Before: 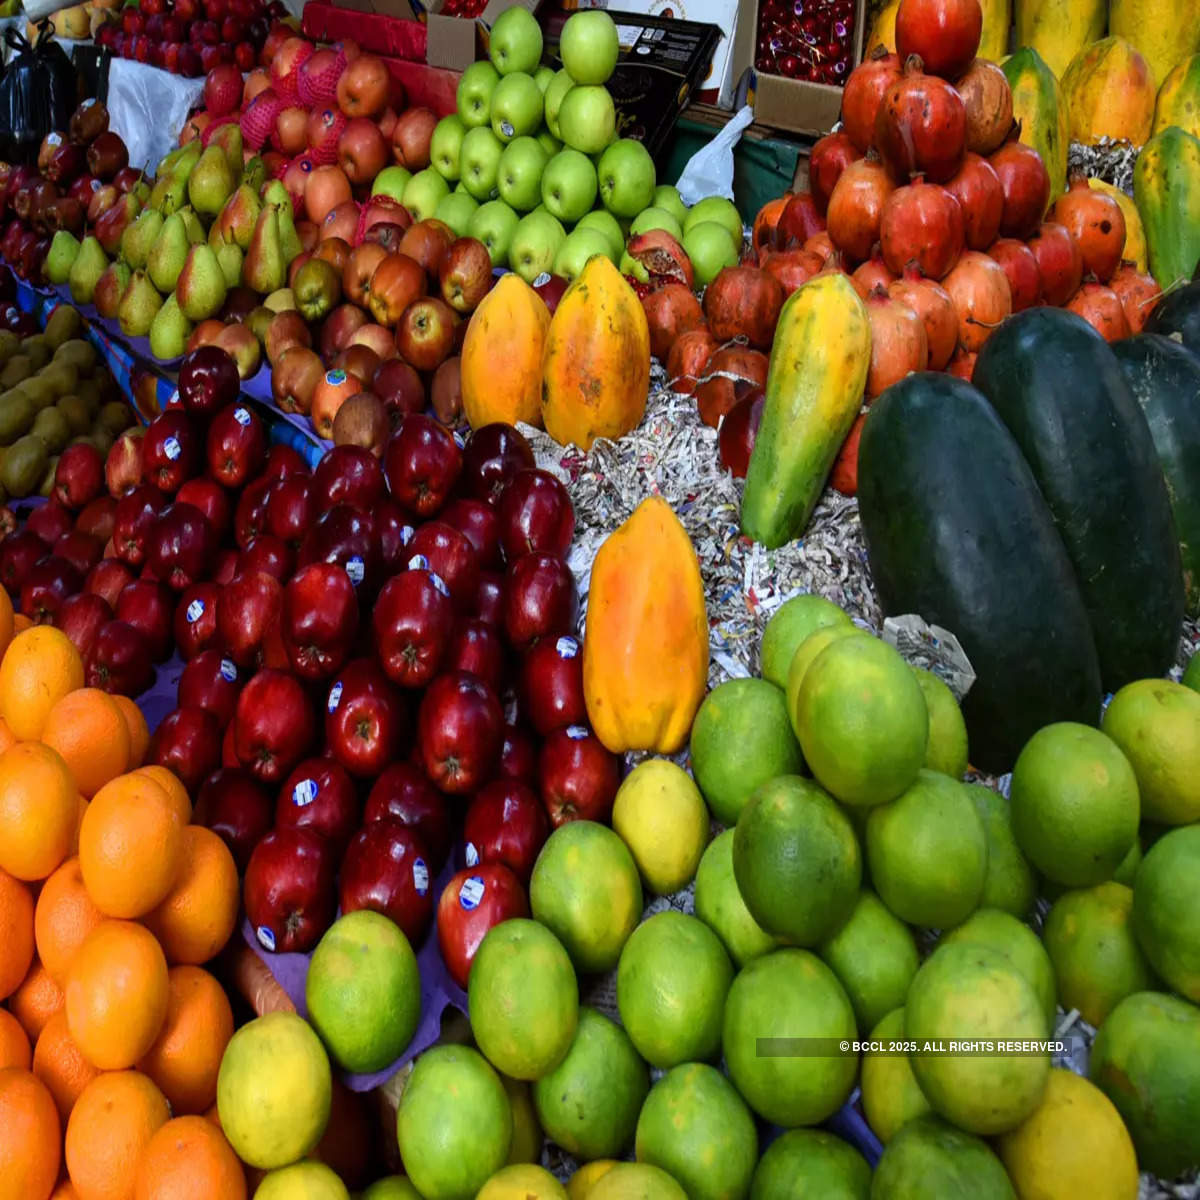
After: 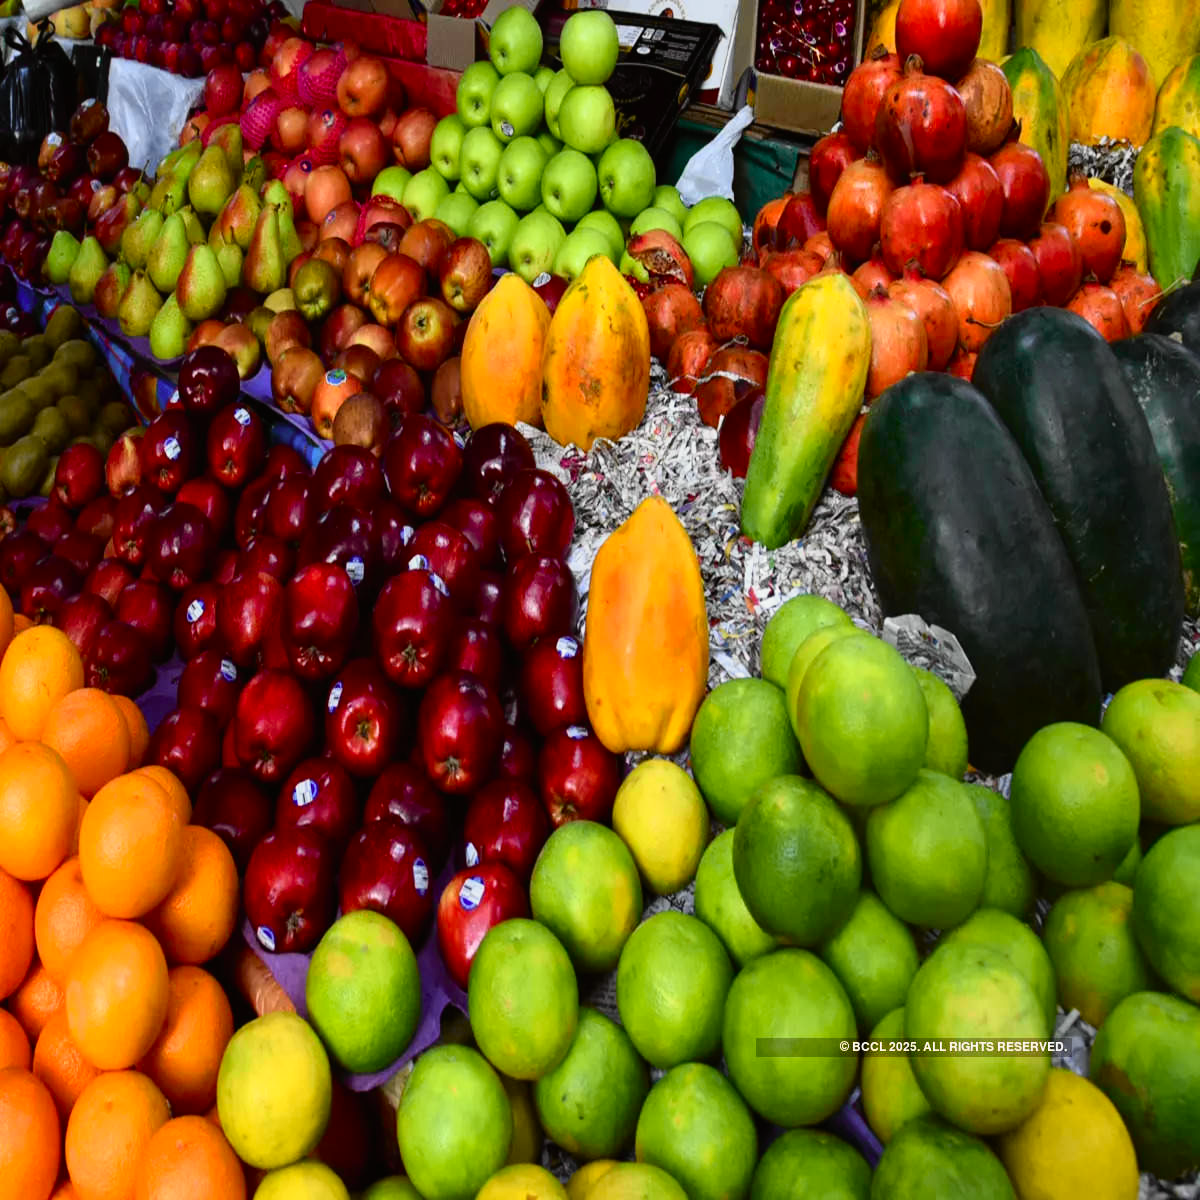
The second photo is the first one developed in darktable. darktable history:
tone curve: curves: ch0 [(0, 0.008) (0.107, 0.083) (0.283, 0.287) (0.461, 0.498) (0.64, 0.691) (0.822, 0.869) (0.998, 0.978)]; ch1 [(0, 0) (0.323, 0.339) (0.438, 0.422) (0.473, 0.487) (0.502, 0.502) (0.527, 0.53) (0.561, 0.583) (0.608, 0.629) (0.669, 0.704) (0.859, 0.899) (1, 1)]; ch2 [(0, 0) (0.33, 0.347) (0.421, 0.456) (0.473, 0.498) (0.502, 0.504) (0.522, 0.524) (0.549, 0.567) (0.585, 0.627) (0.676, 0.724) (1, 1)], color space Lab, independent channels, preserve colors none
